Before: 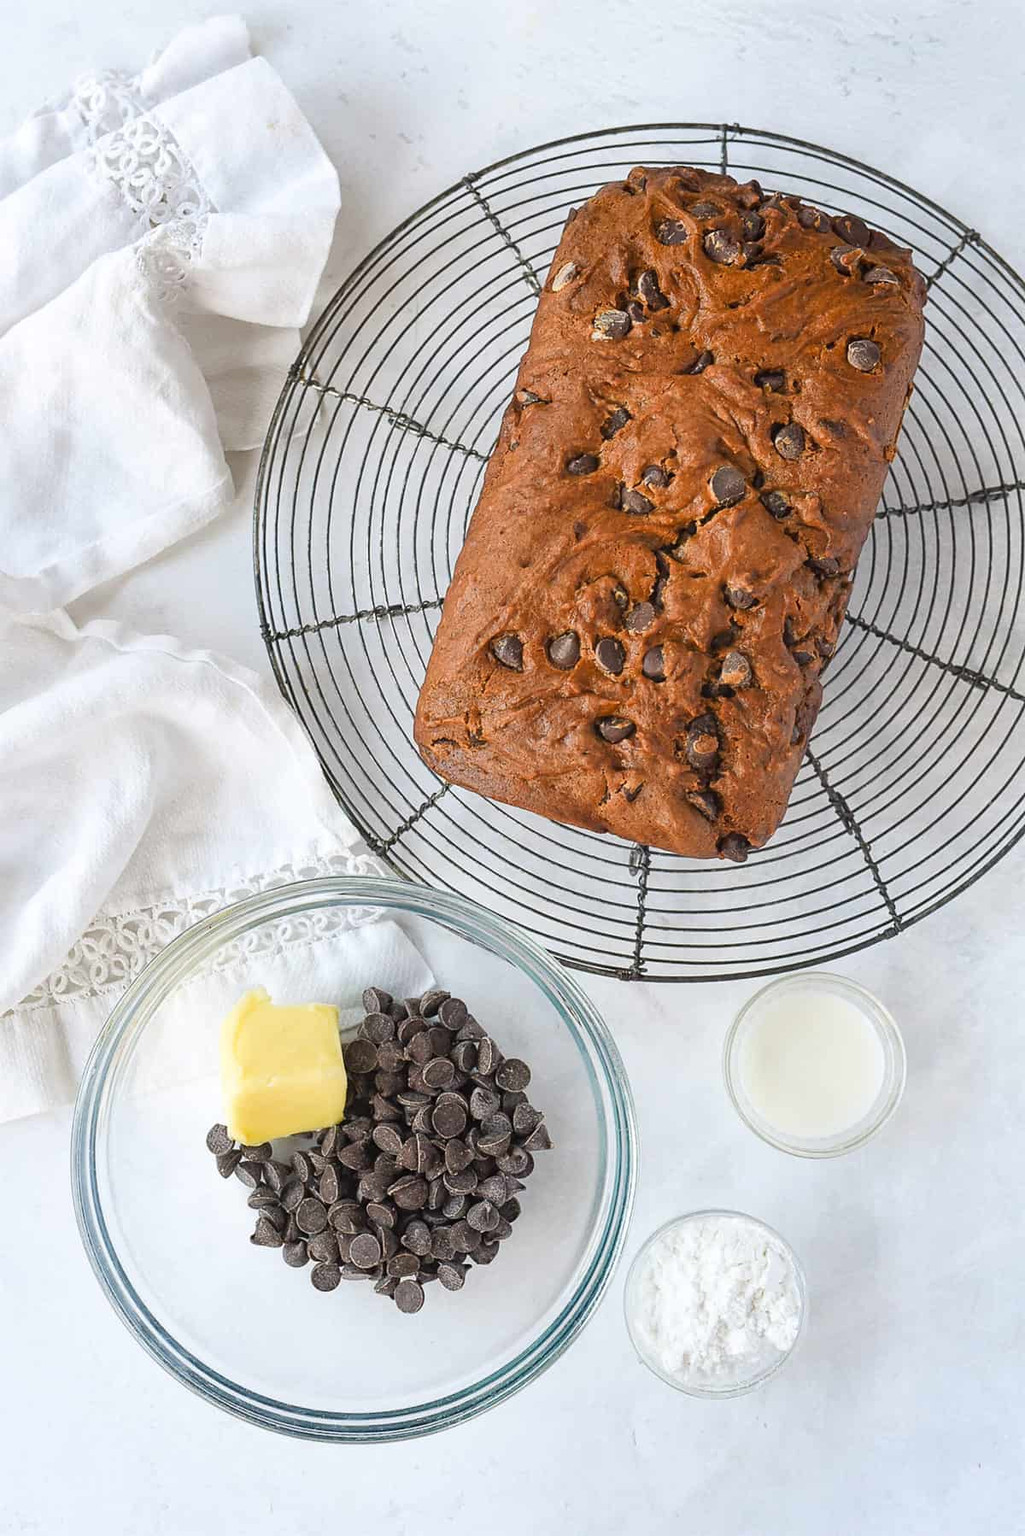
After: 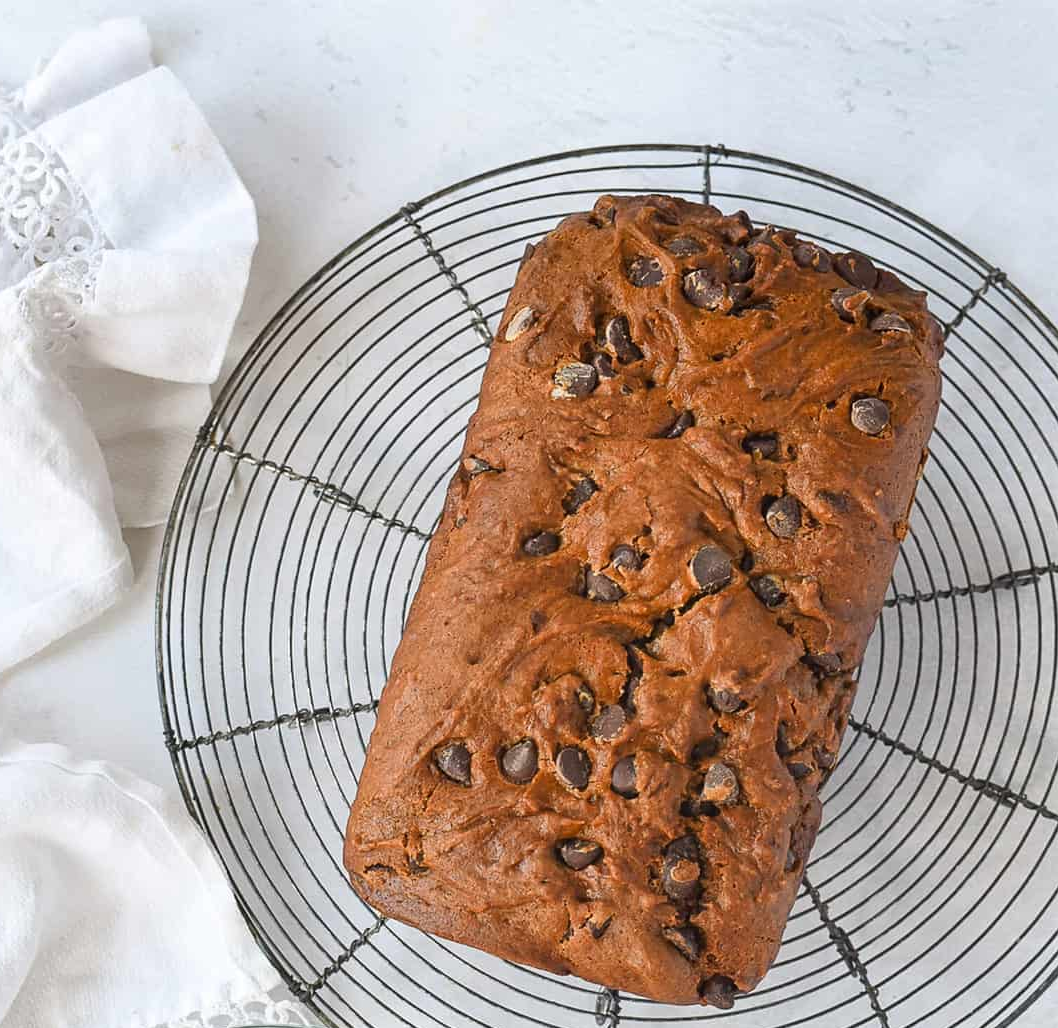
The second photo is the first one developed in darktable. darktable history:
crop and rotate: left 11.812%, bottom 42.776%
exposure: compensate highlight preservation false
